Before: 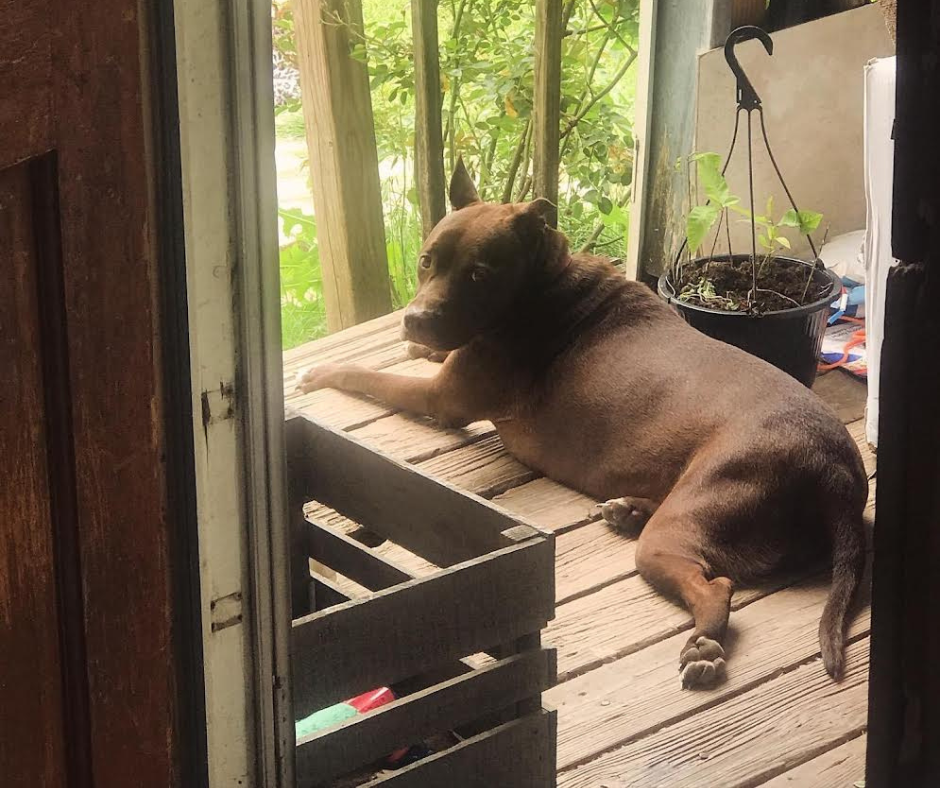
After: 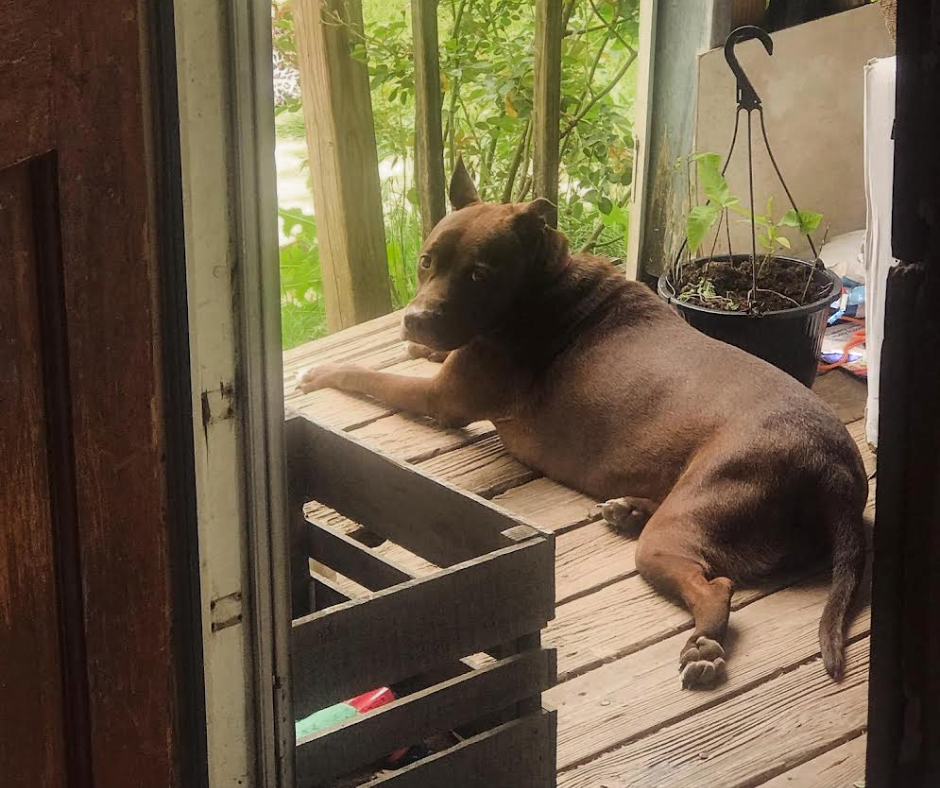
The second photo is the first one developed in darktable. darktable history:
color zones: curves: ch0 [(0.203, 0.433) (0.607, 0.517) (0.697, 0.696) (0.705, 0.897)]
local contrast: highlights 62%, shadows 109%, detail 107%, midtone range 0.532
